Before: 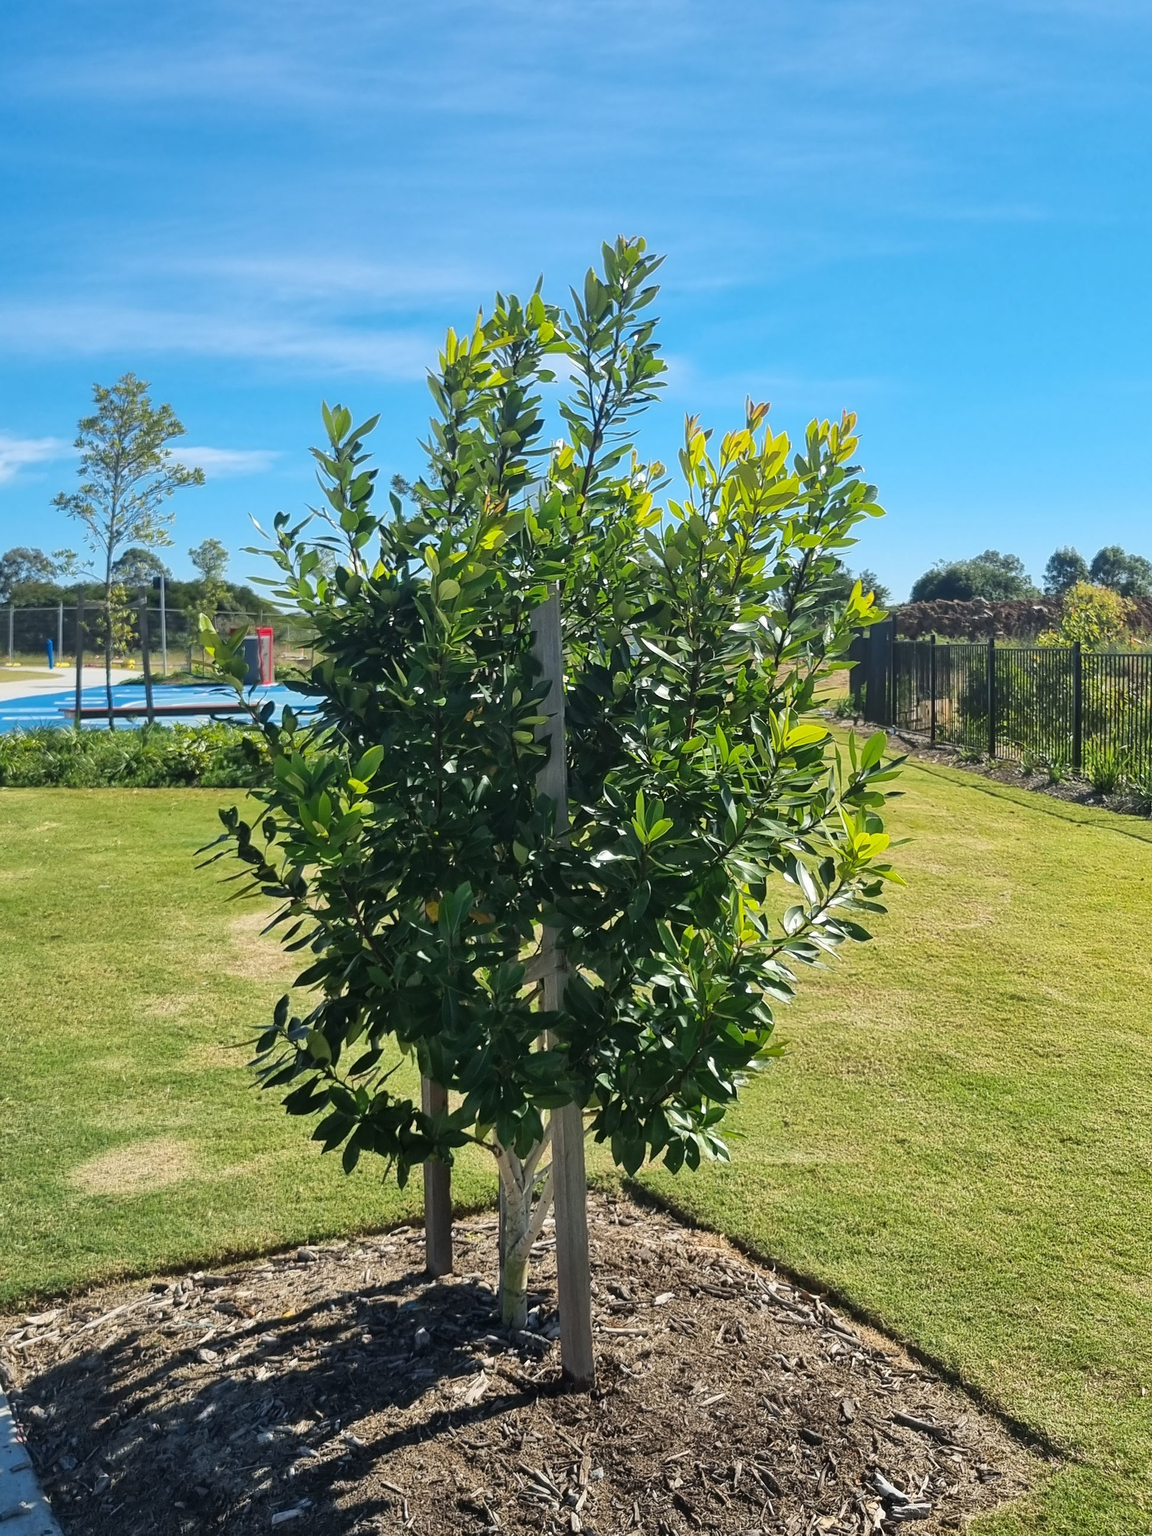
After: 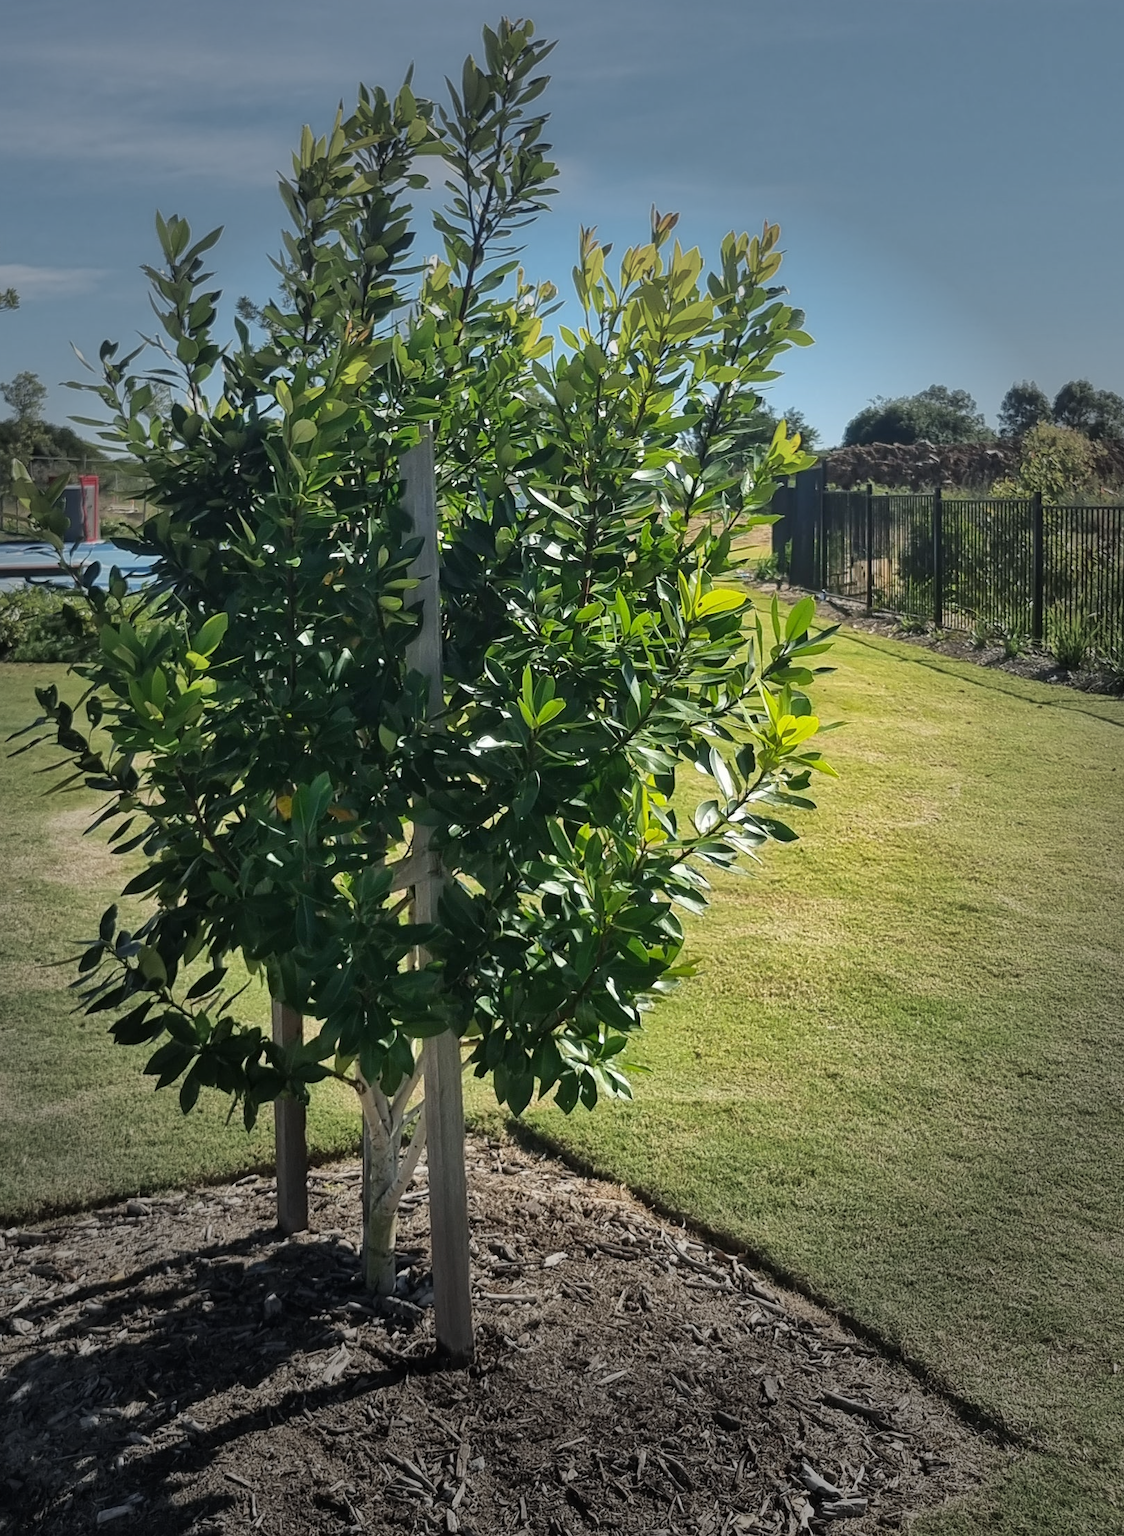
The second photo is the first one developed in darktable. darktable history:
vignetting: fall-off start 40.86%, fall-off radius 40.07%, brightness -0.575, unbound false
crop: left 16.413%, top 14.379%
